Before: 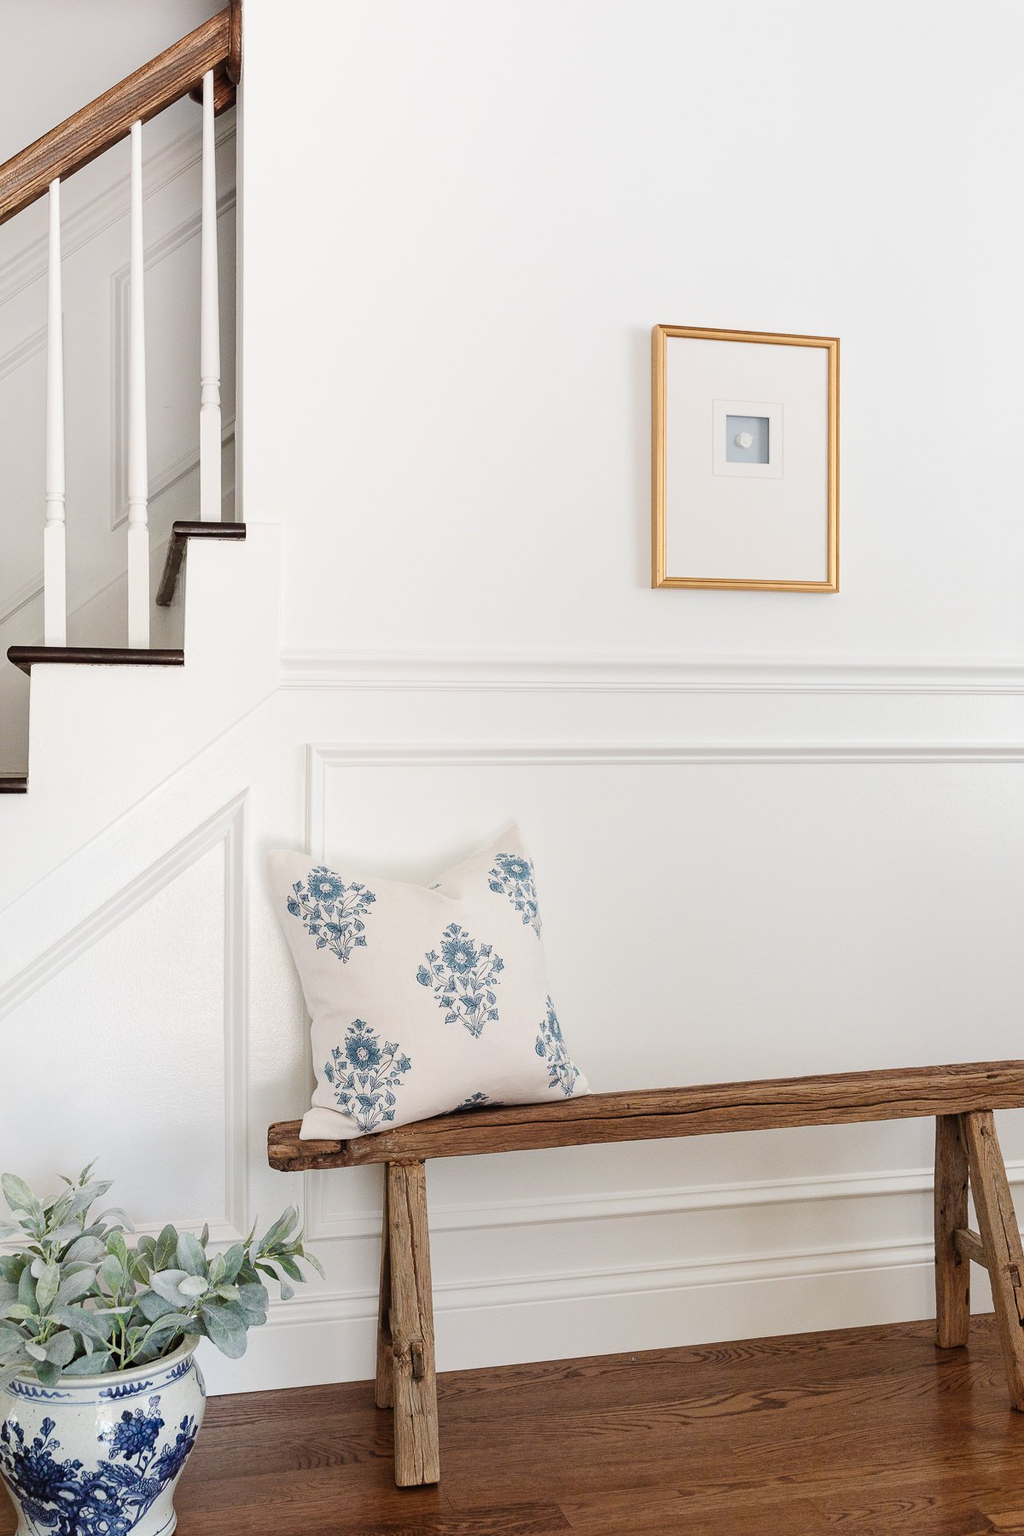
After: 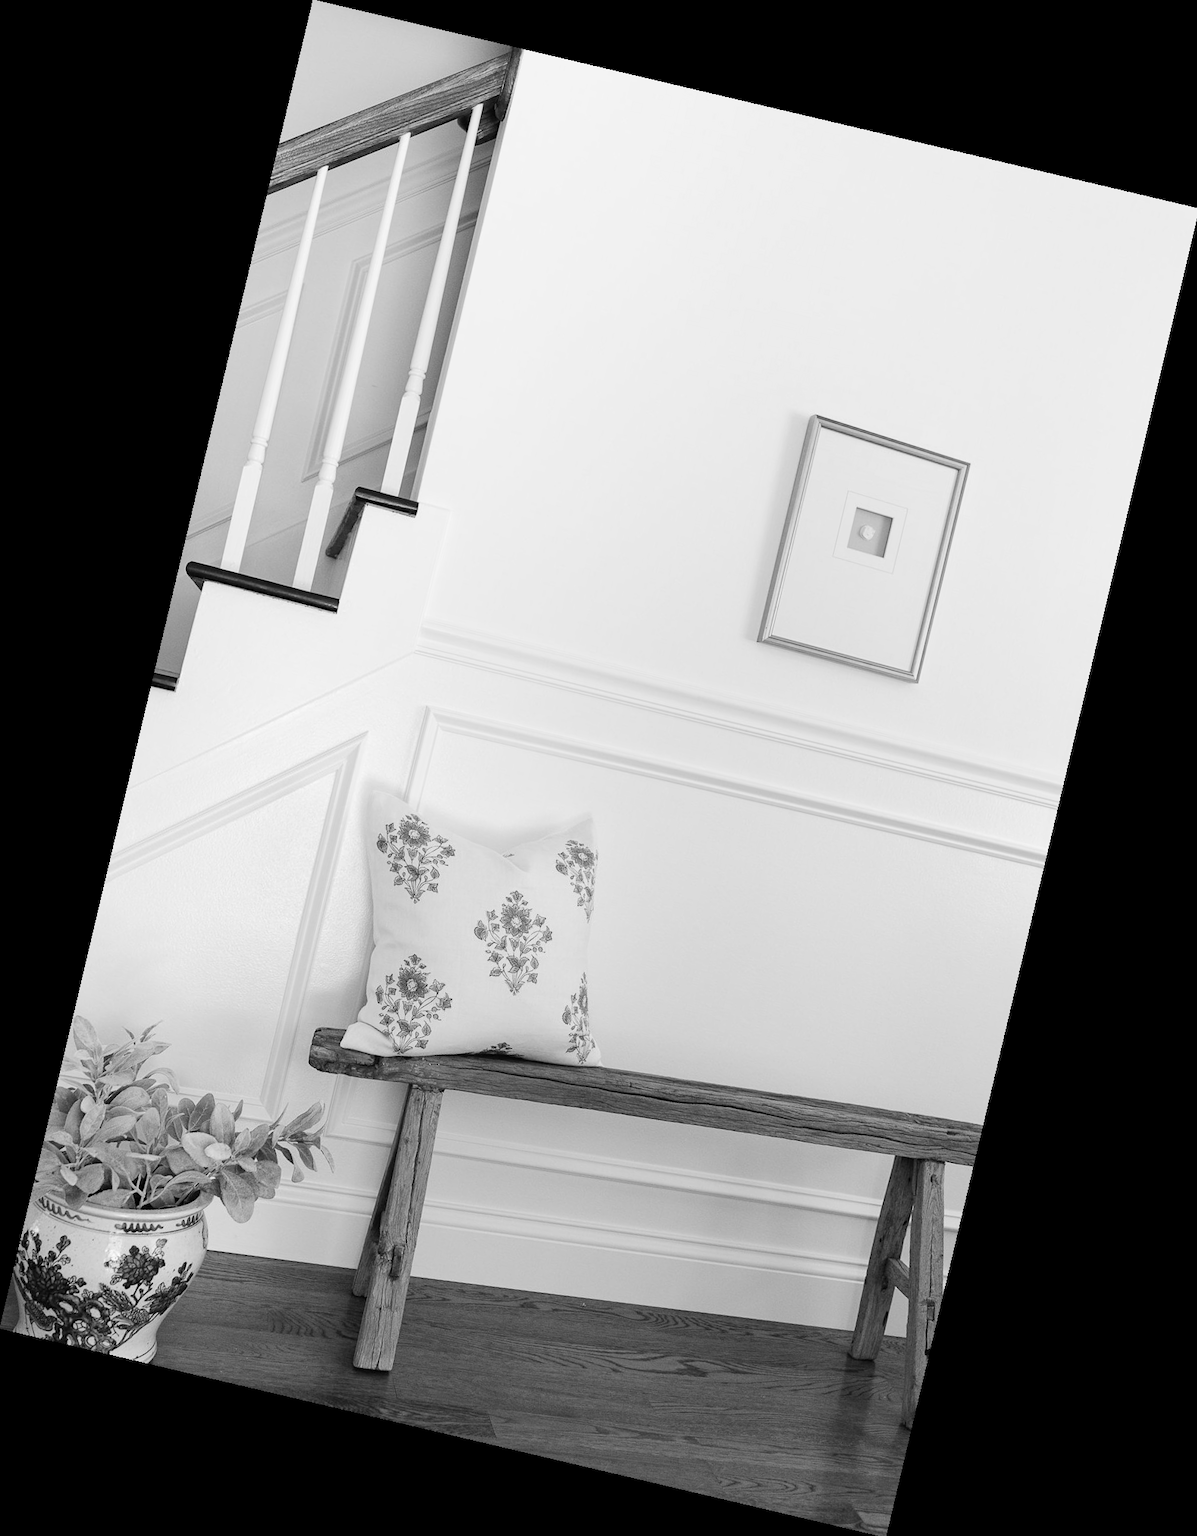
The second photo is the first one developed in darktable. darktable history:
monochrome: on, module defaults
rotate and perspective: rotation 13.27°, automatic cropping off
